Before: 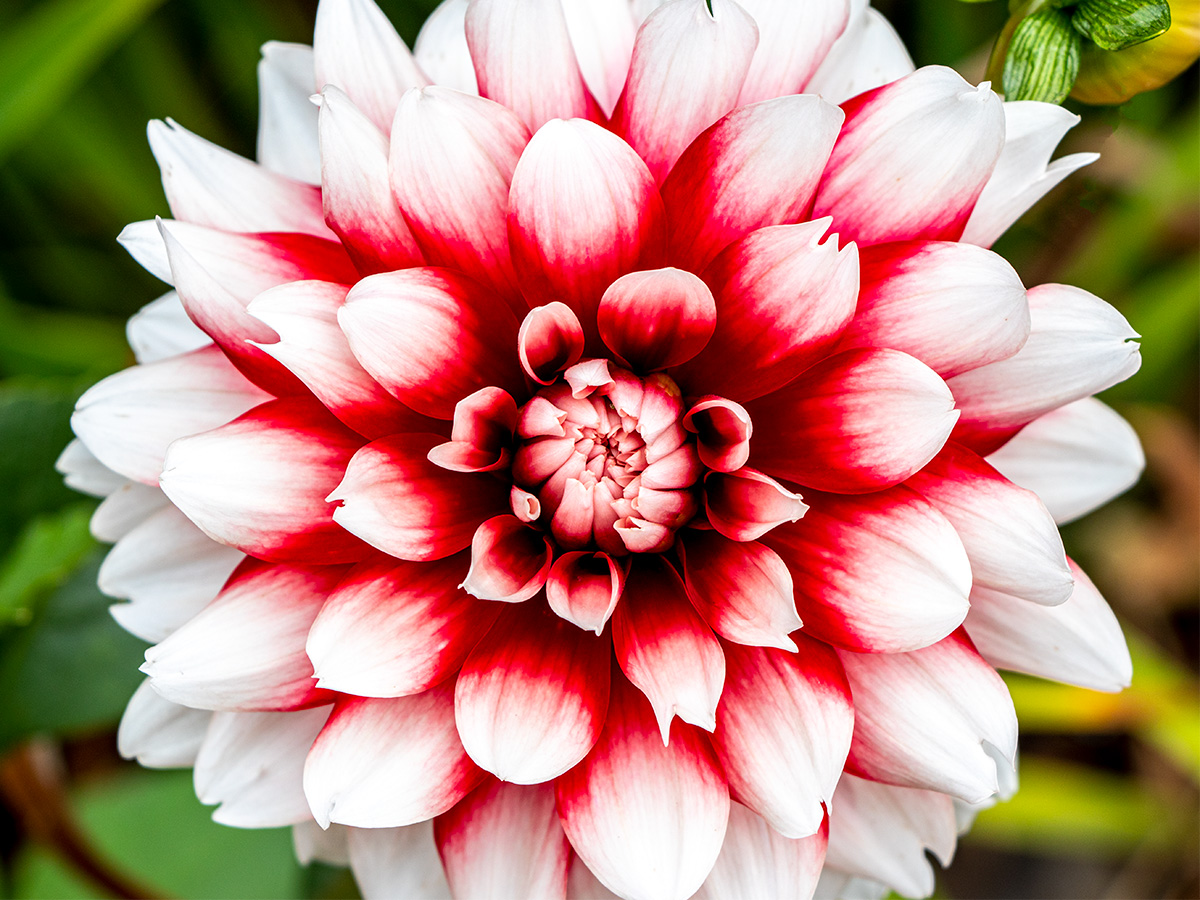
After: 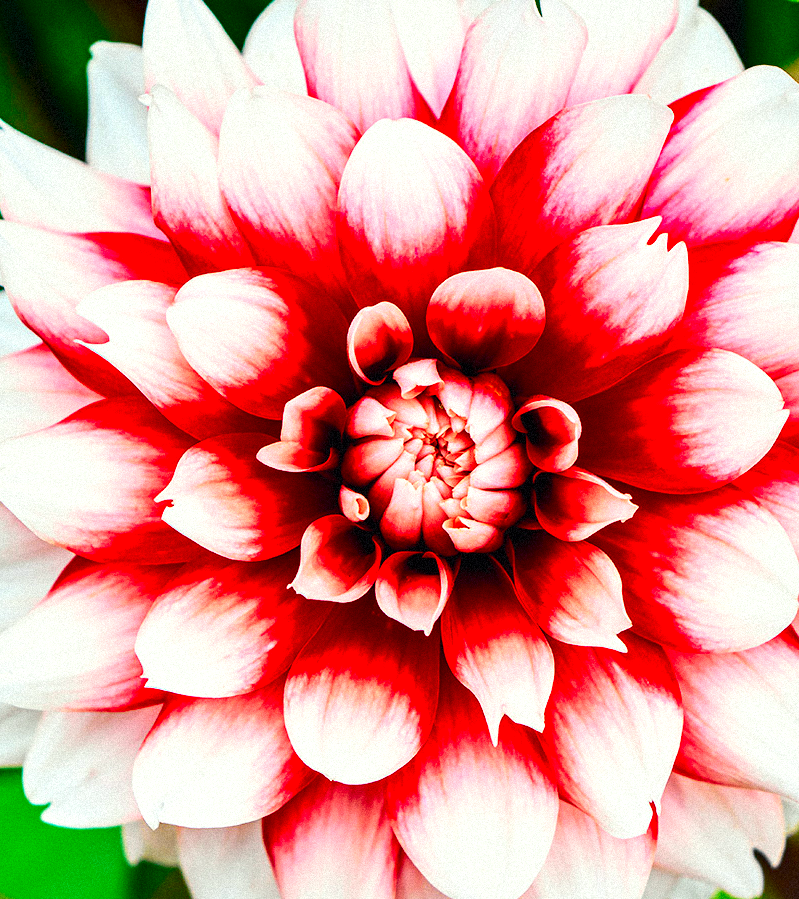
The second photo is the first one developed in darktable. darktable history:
crop and rotate: left 14.292%, right 19.041%
color correction: highlights a* -4.28, highlights b* 6.53
tone curve: curves: ch0 [(0, 0.023) (0.103, 0.087) (0.295, 0.297) (0.445, 0.531) (0.553, 0.665) (0.735, 0.843) (0.994, 1)]; ch1 [(0, 0) (0.427, 0.346) (0.456, 0.426) (0.484, 0.483) (0.509, 0.514) (0.535, 0.56) (0.581, 0.632) (0.646, 0.715) (1, 1)]; ch2 [(0, 0) (0.369, 0.388) (0.449, 0.431) (0.501, 0.495) (0.533, 0.518) (0.572, 0.612) (0.677, 0.752) (1, 1)], color space Lab, independent channels, preserve colors none
local contrast: mode bilateral grid, contrast 20, coarseness 50, detail 132%, midtone range 0.2
contrast brightness saturation: contrast 0.09, saturation 0.28
grain: mid-tones bias 0%
